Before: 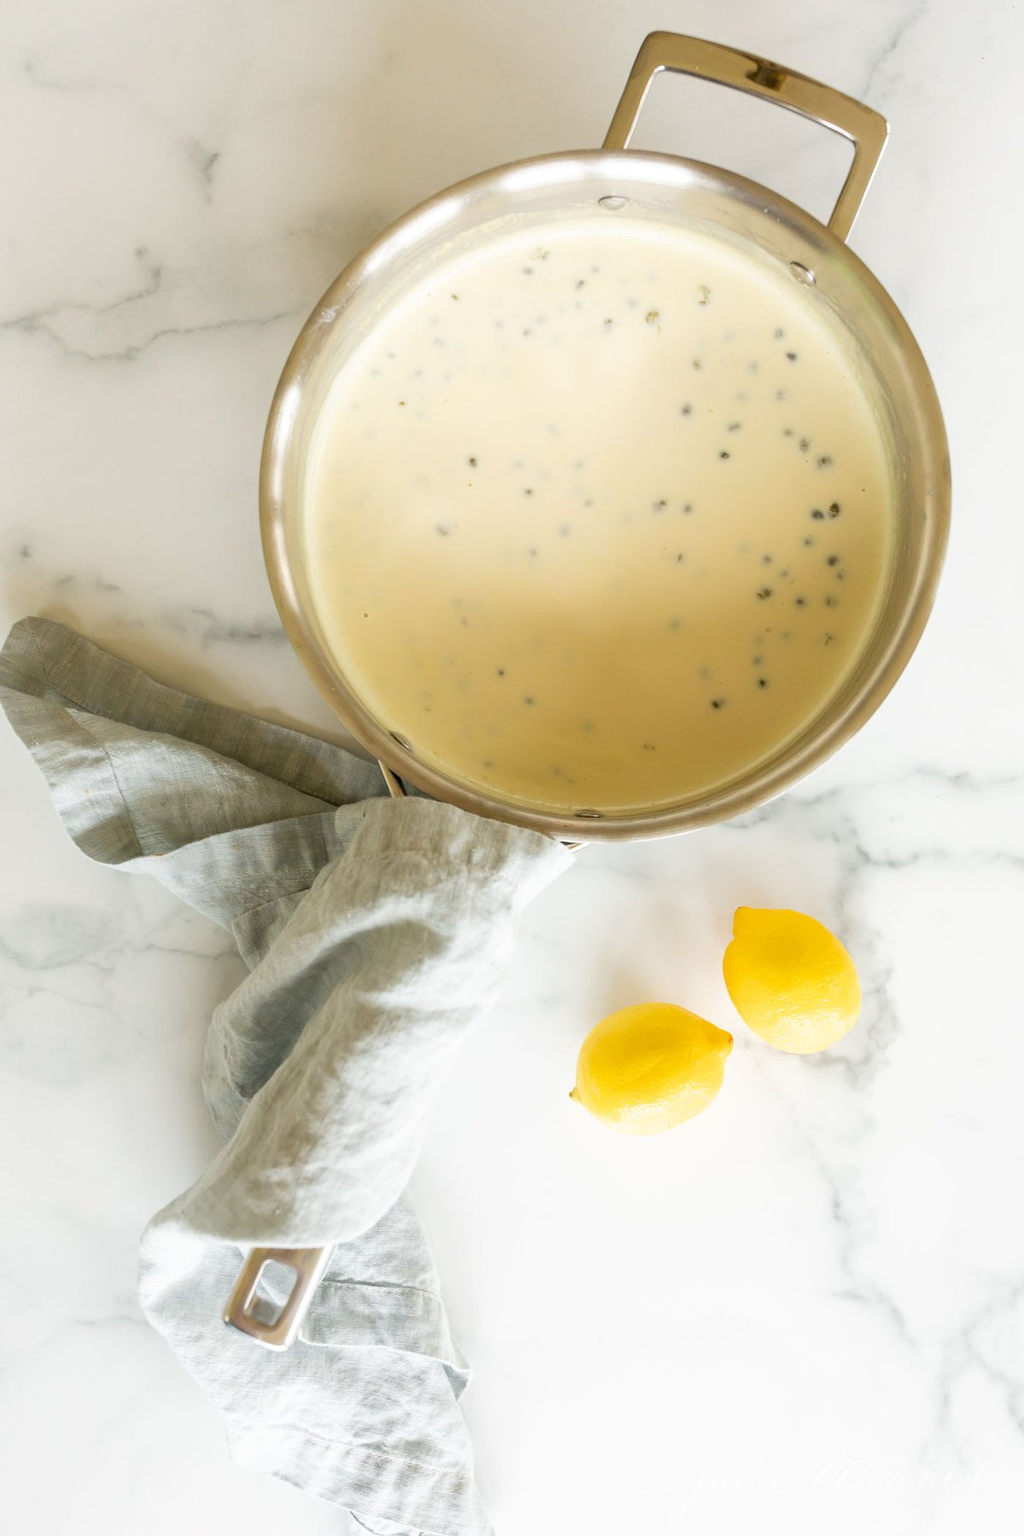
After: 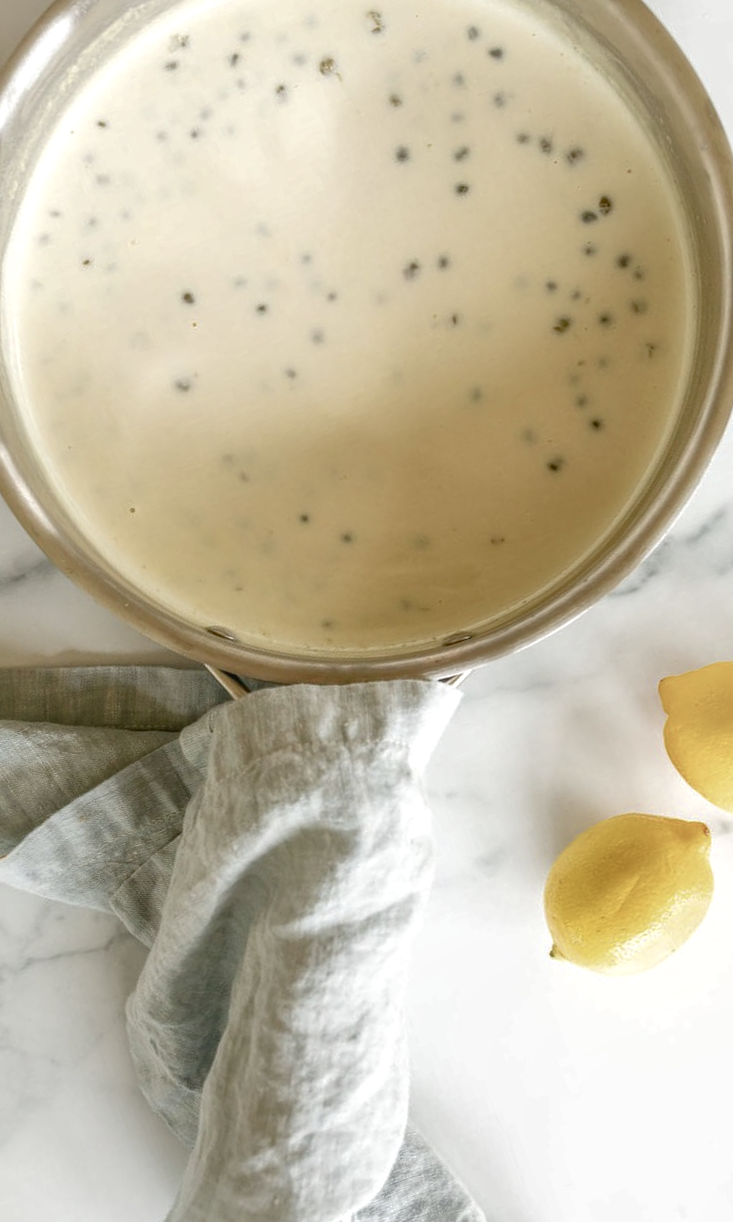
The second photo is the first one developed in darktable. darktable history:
color balance rgb: global offset › luminance 0.517%, linear chroma grading › shadows -7.133%, linear chroma grading › highlights -7.665%, linear chroma grading › global chroma -10.546%, linear chroma grading › mid-tones -7.814%, perceptual saturation grading › global saturation 20%, perceptual saturation grading › highlights -50.463%, perceptual saturation grading › shadows 30.536%, global vibrance 9.369%
shadows and highlights: on, module defaults
crop and rotate: angle 20.18°, left 6.979%, right 4.044%, bottom 1.089%
local contrast: highlights 91%, shadows 89%, detail 160%, midtone range 0.2
